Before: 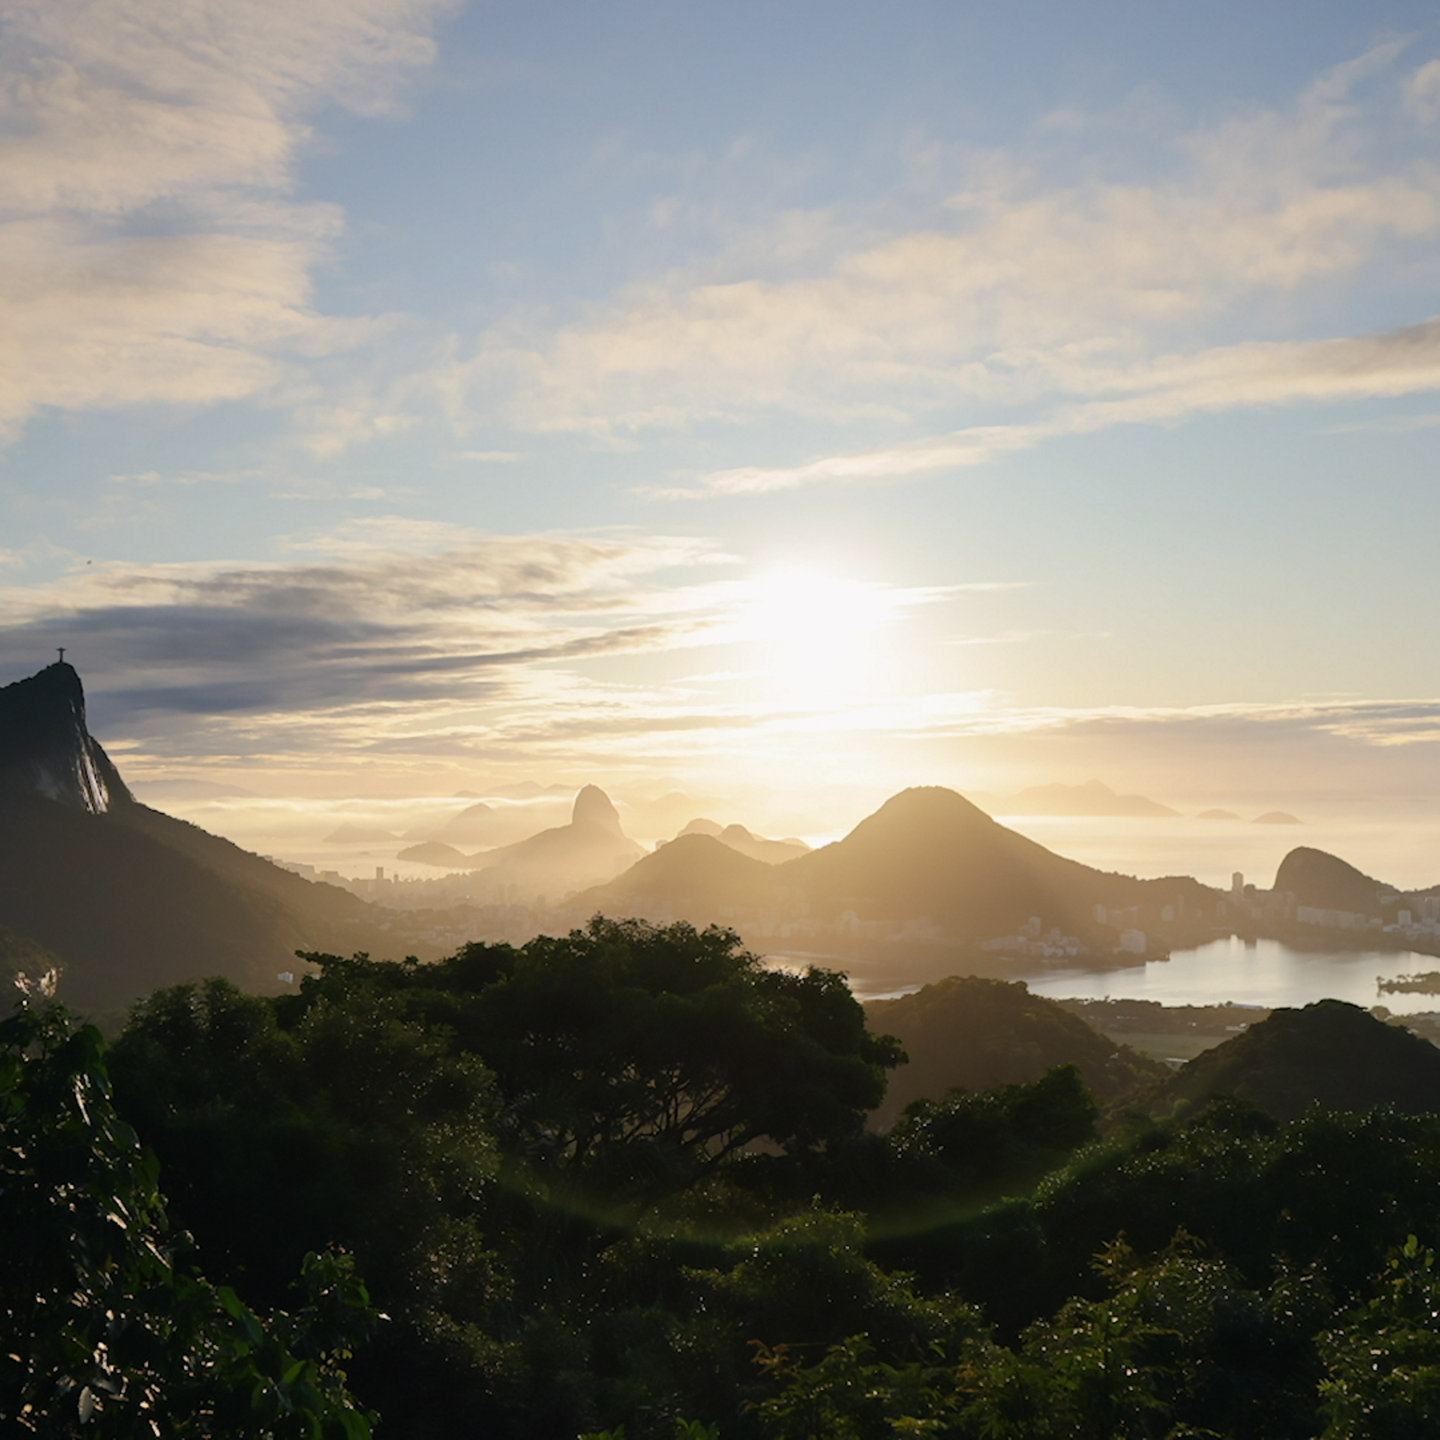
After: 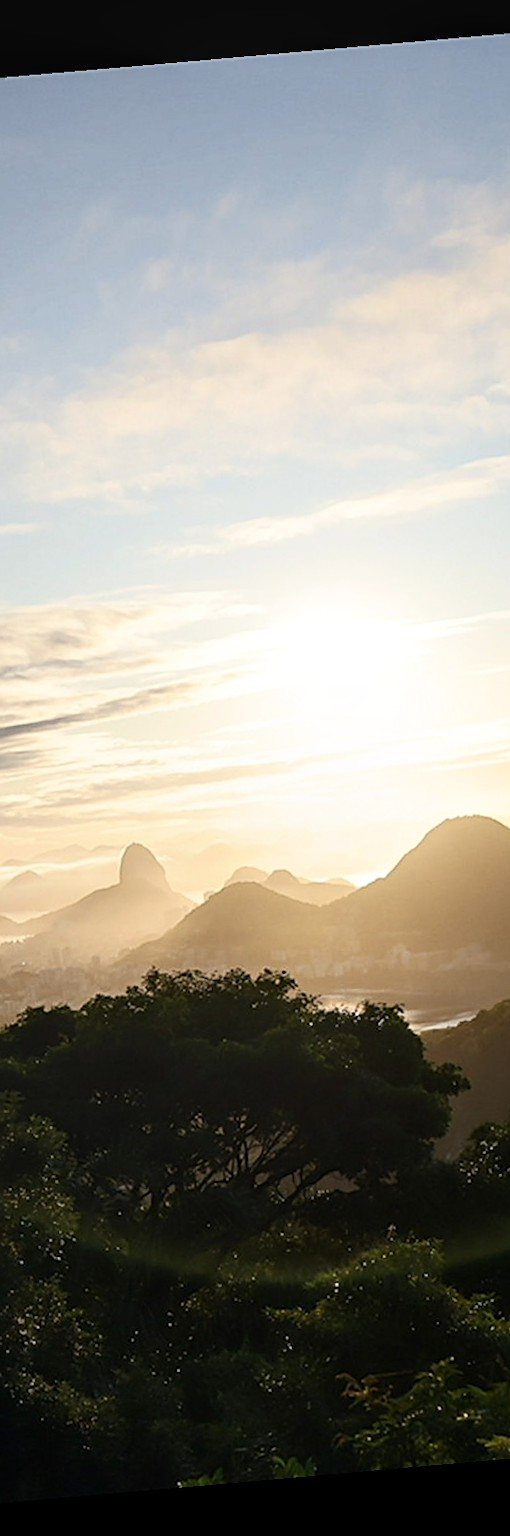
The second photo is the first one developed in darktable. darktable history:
local contrast: detail 130%
rotate and perspective: rotation -4.98°, automatic cropping off
contrast brightness saturation: contrast 0.14
crop: left 33.36%, right 33.36%
sharpen: on, module defaults
shadows and highlights: shadows 0, highlights 40
